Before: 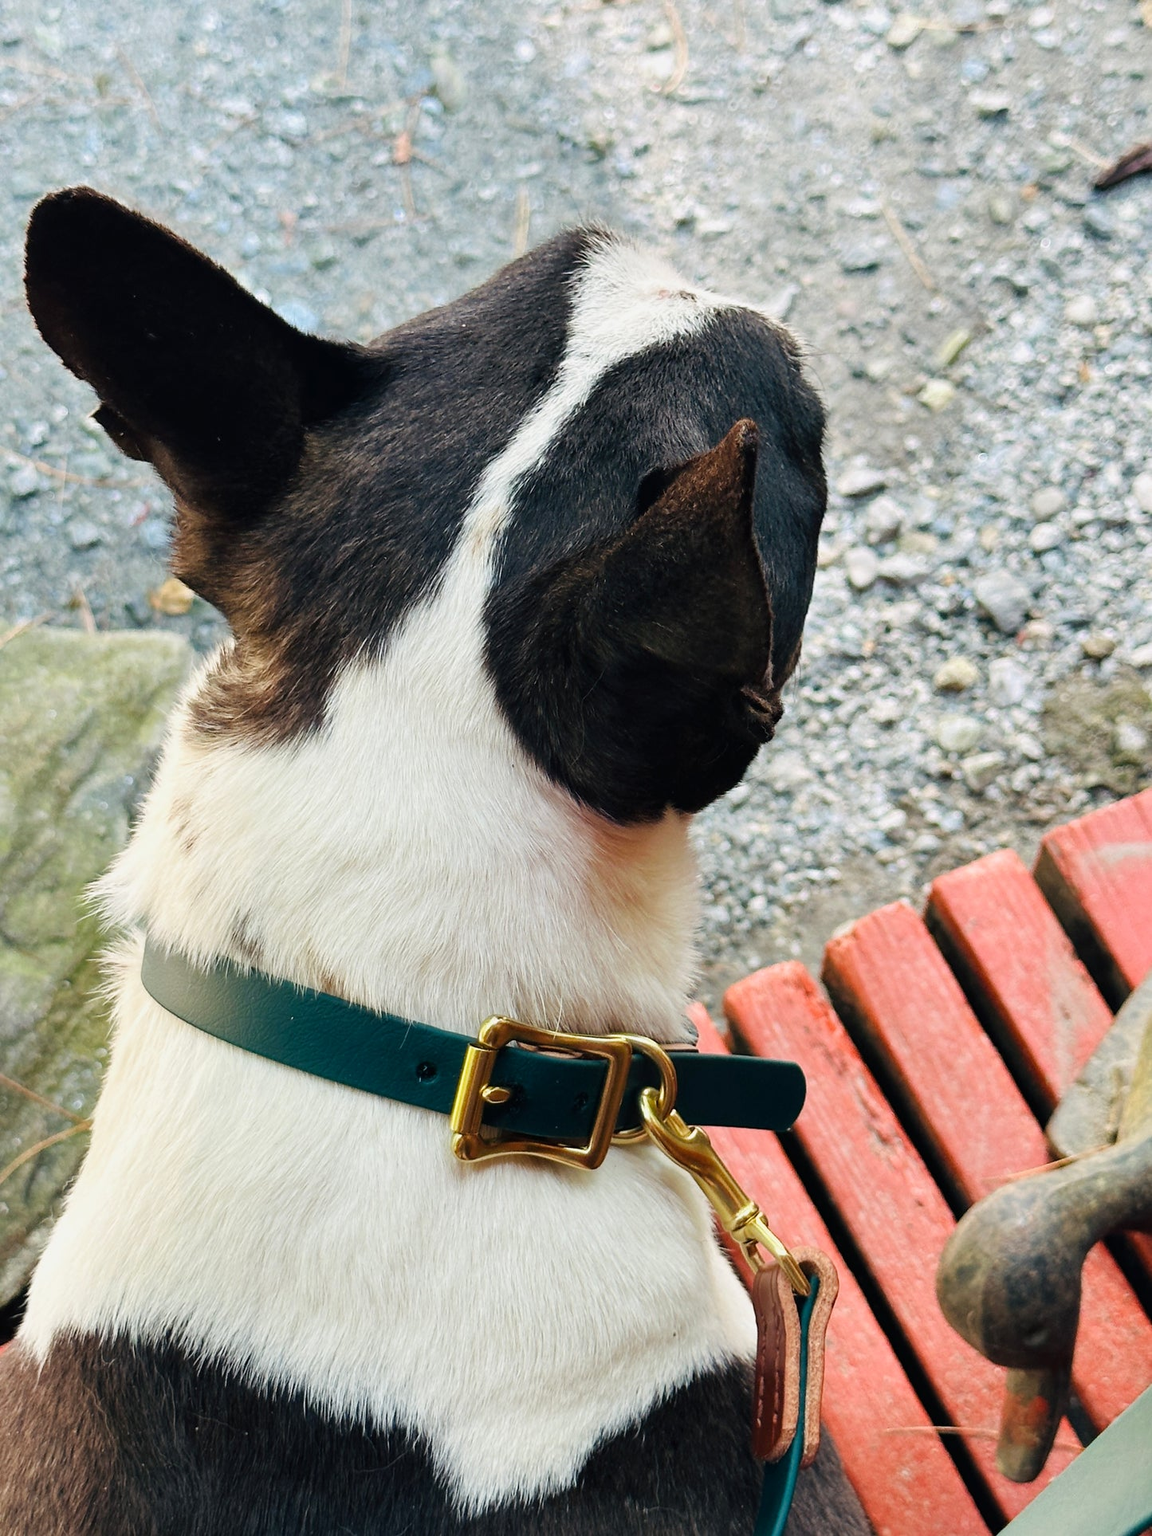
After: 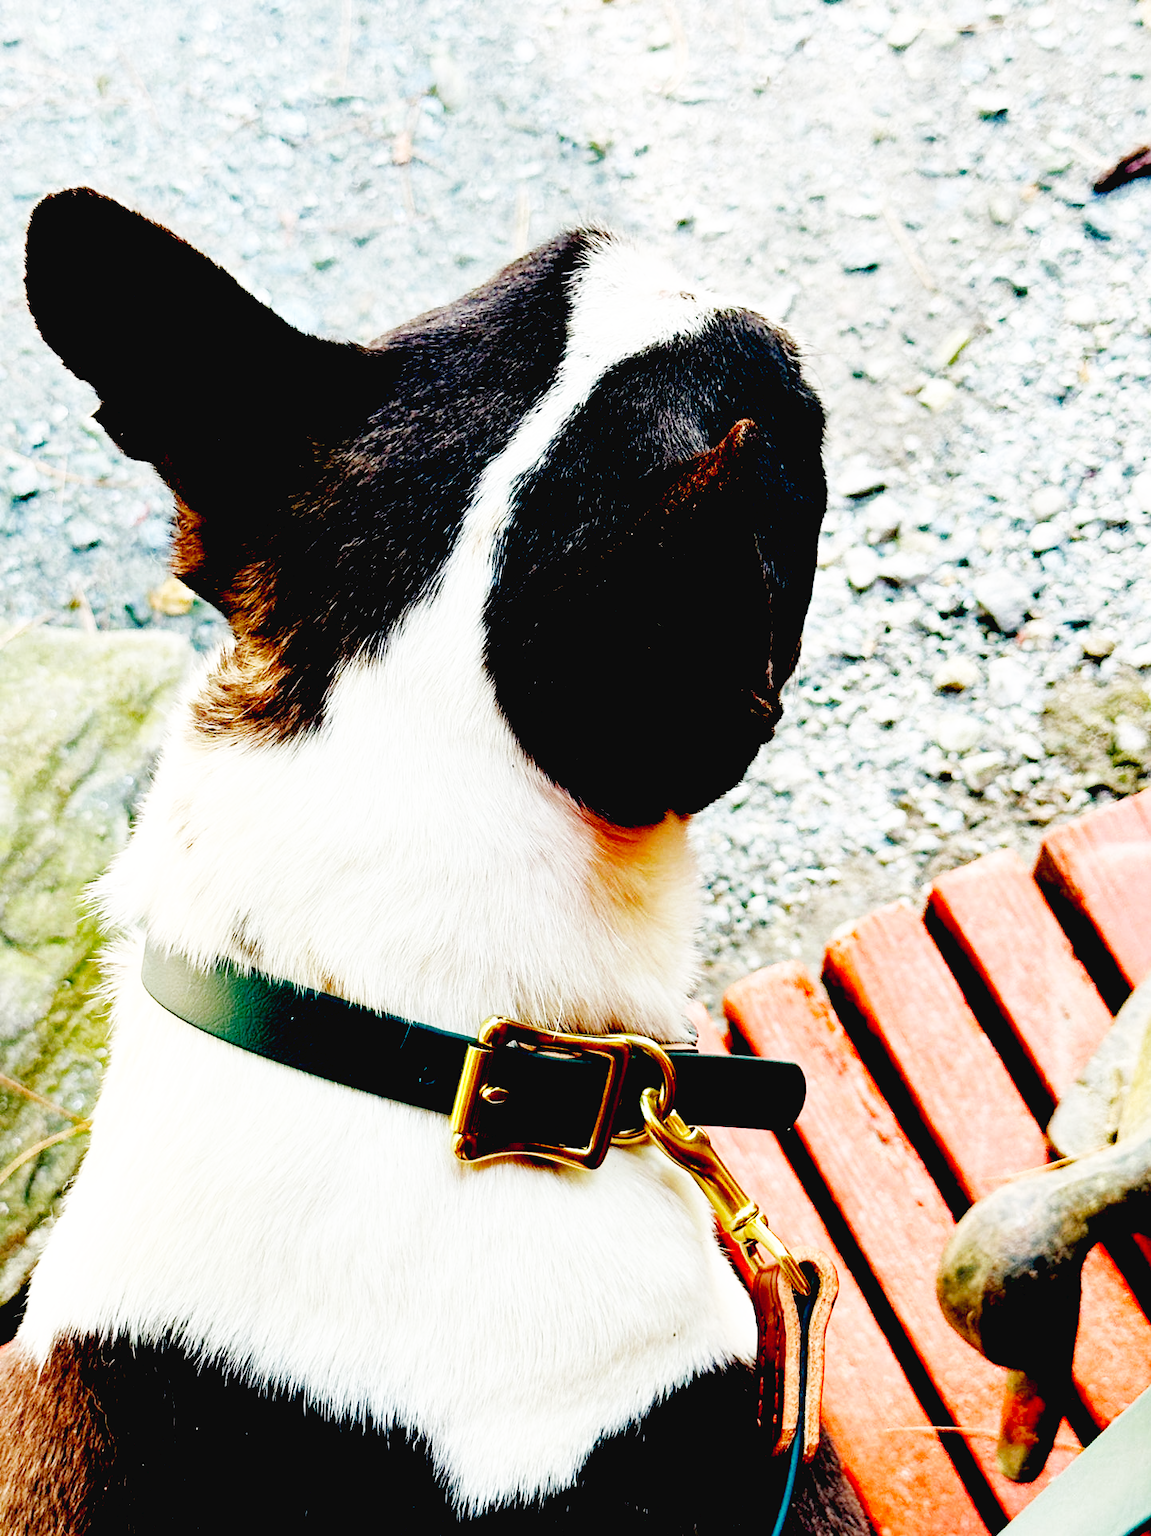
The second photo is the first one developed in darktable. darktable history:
exposure: black level correction 0.057, compensate exposure bias true, compensate highlight preservation false
base curve: curves: ch0 [(0, 0.003) (0.001, 0.002) (0.006, 0.004) (0.02, 0.022) (0.048, 0.086) (0.094, 0.234) (0.162, 0.431) (0.258, 0.629) (0.385, 0.8) (0.548, 0.918) (0.751, 0.988) (1, 1)], preserve colors none
shadows and highlights: shadows 26, highlights -25.29
